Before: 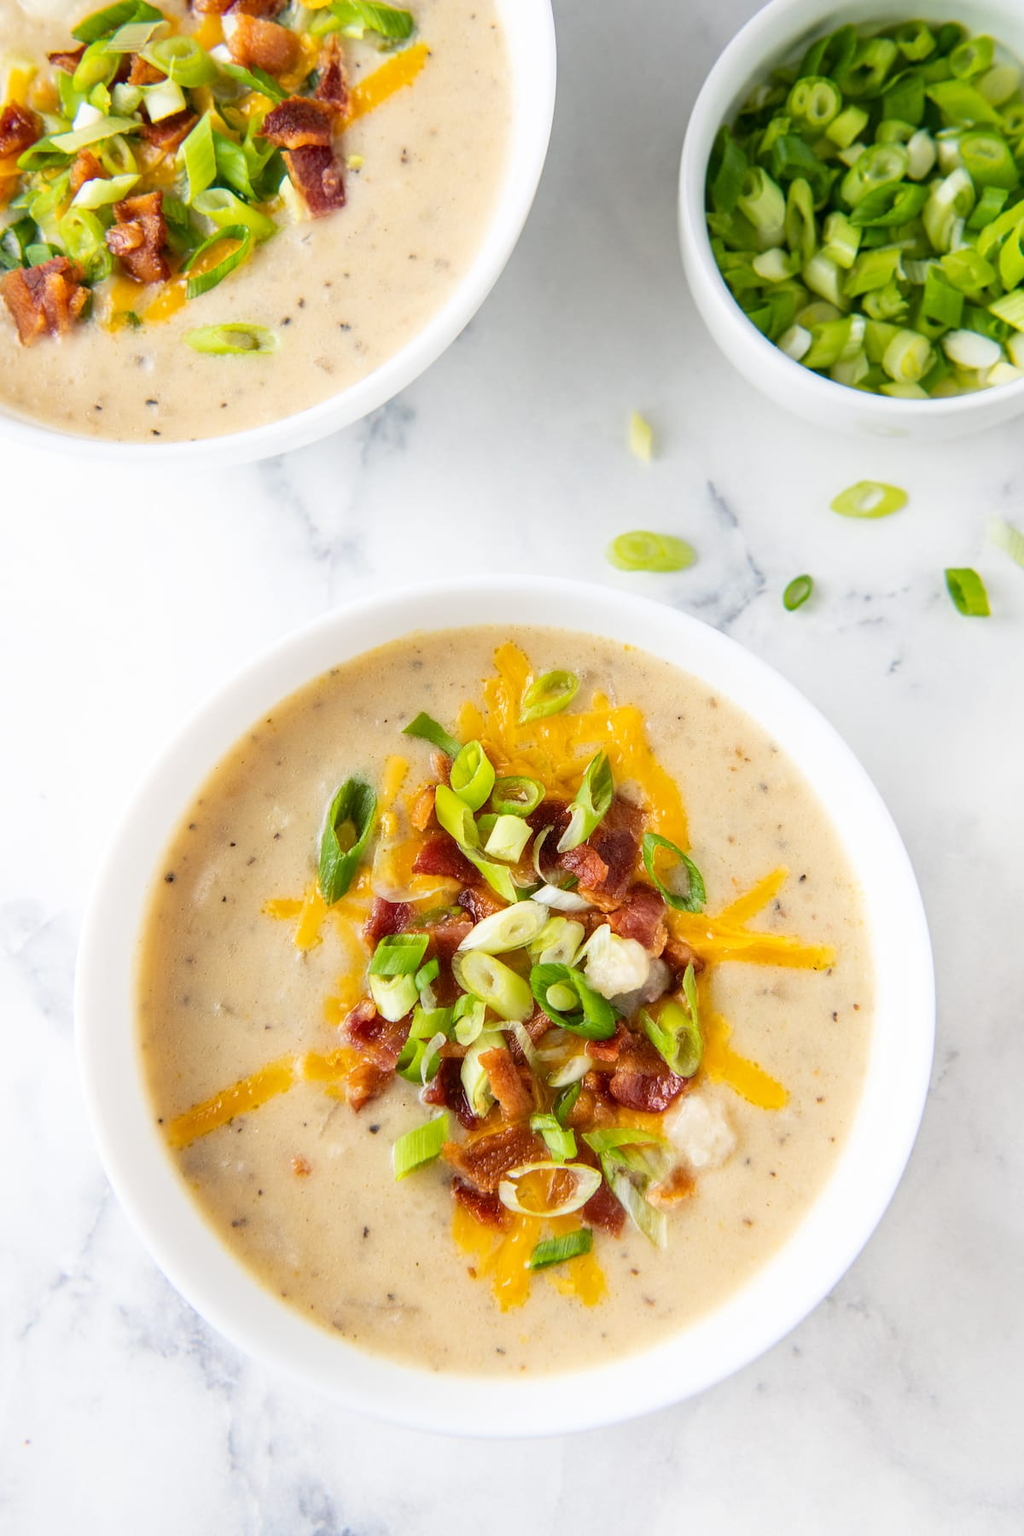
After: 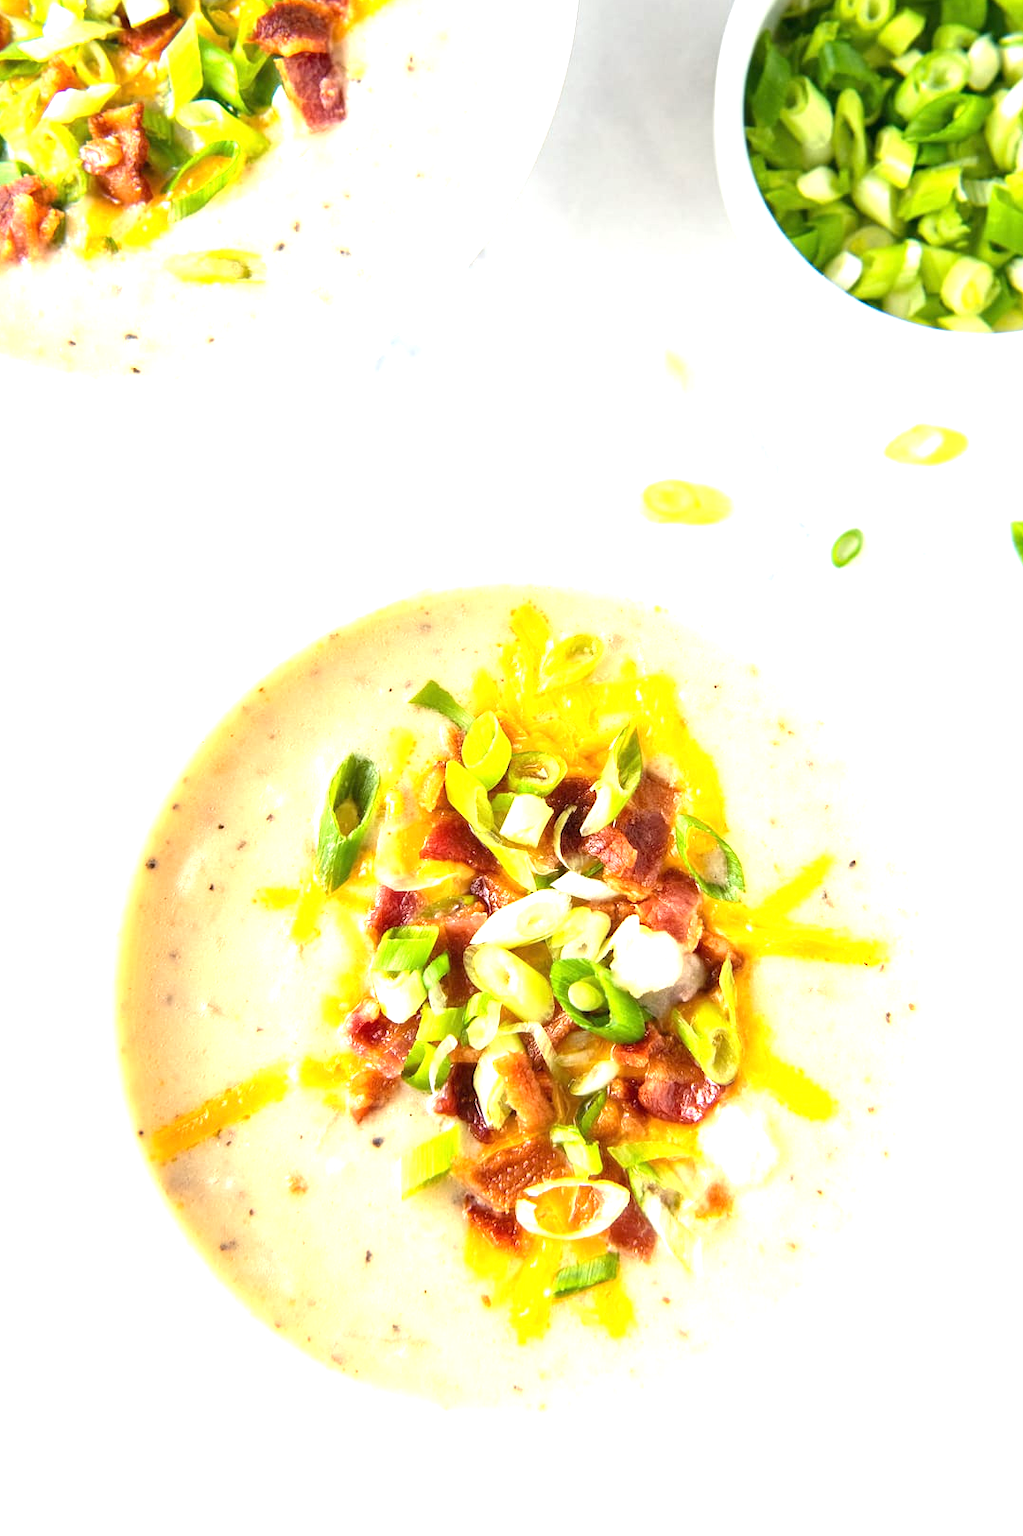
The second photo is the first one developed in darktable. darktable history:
exposure: black level correction 0, exposure 1.2 EV, compensate exposure bias true, compensate highlight preservation false
crop: left 3.305%, top 6.436%, right 6.389%, bottom 3.258%
